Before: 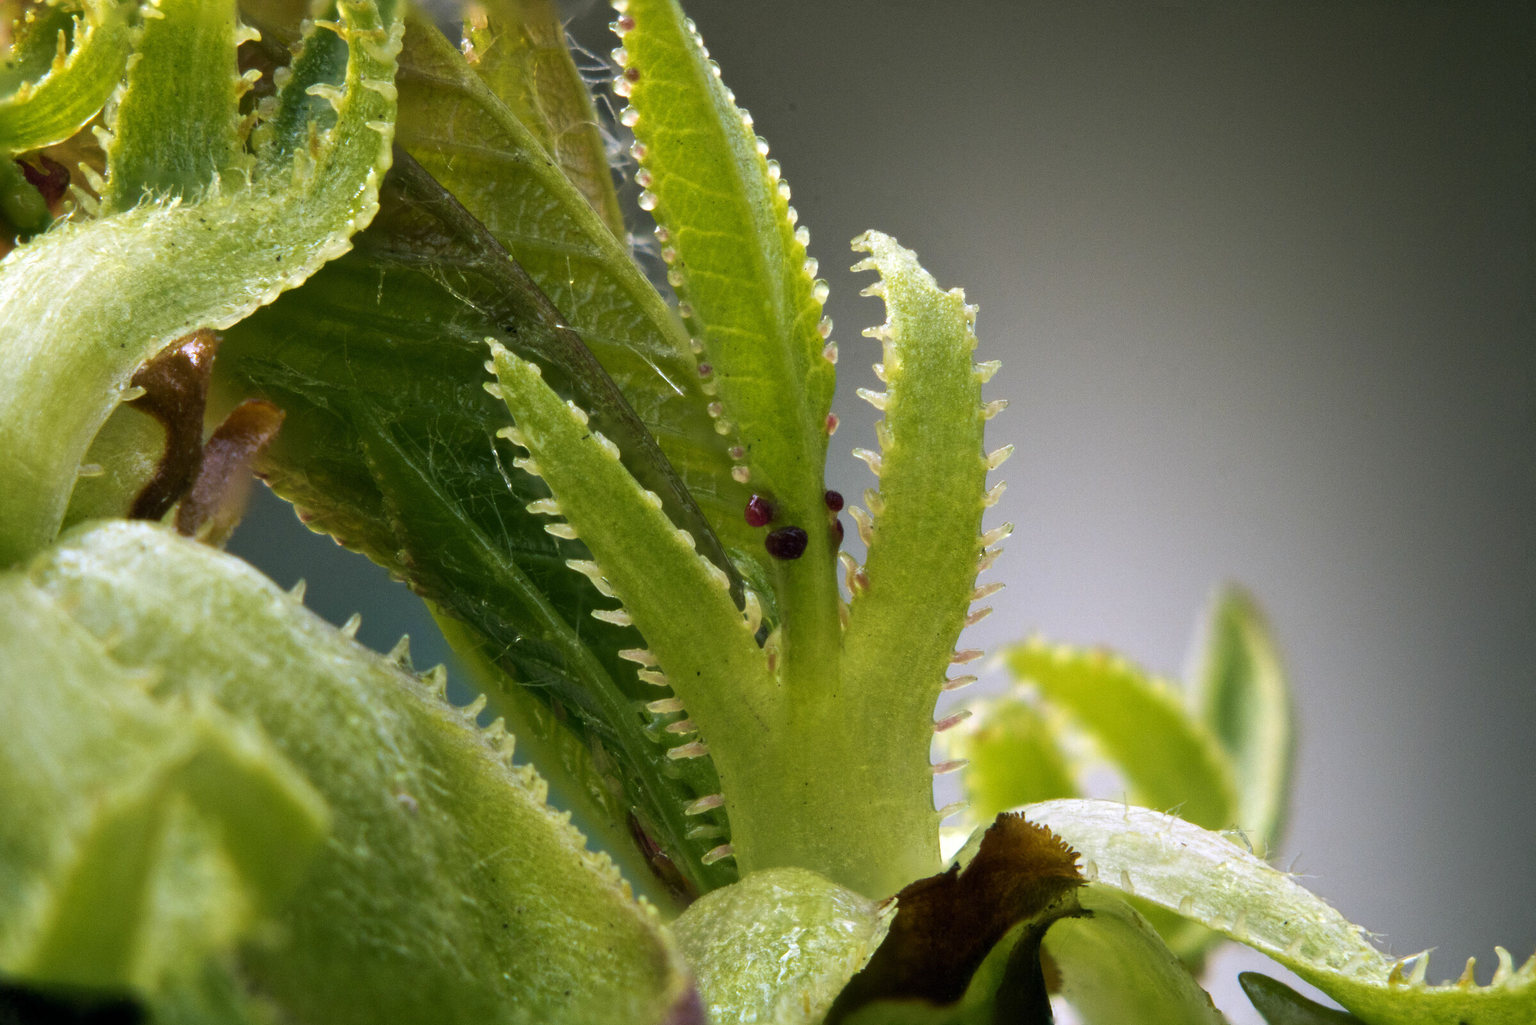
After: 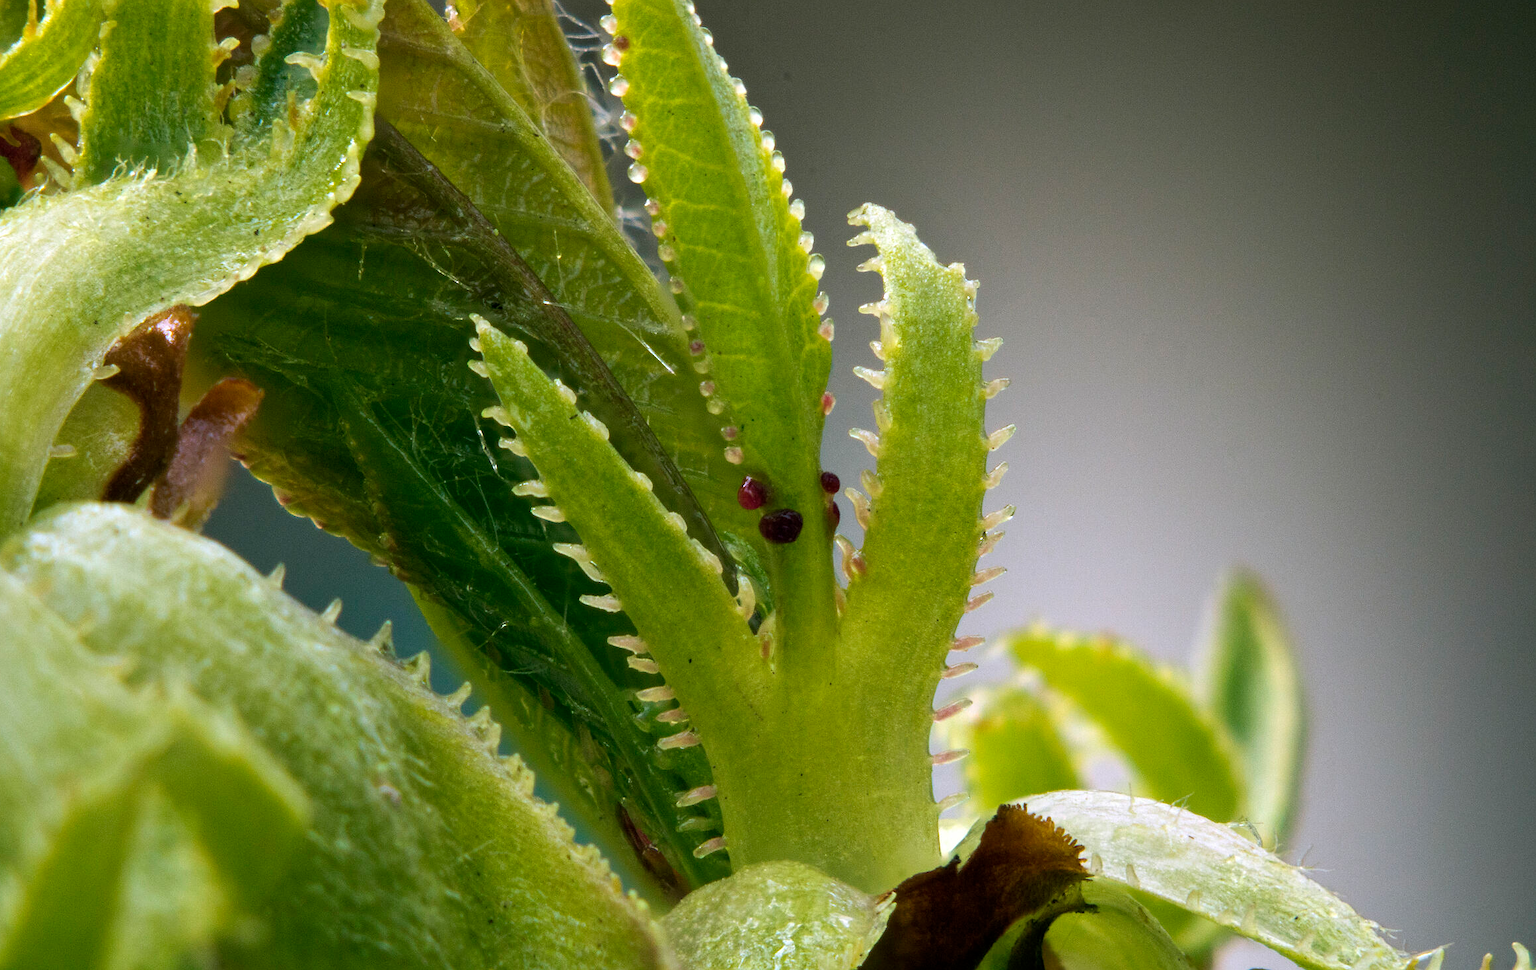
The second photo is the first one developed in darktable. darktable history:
crop: left 1.964%, top 3.251%, right 1.122%, bottom 4.933%
sharpen: radius 1.272, amount 0.305, threshold 0
